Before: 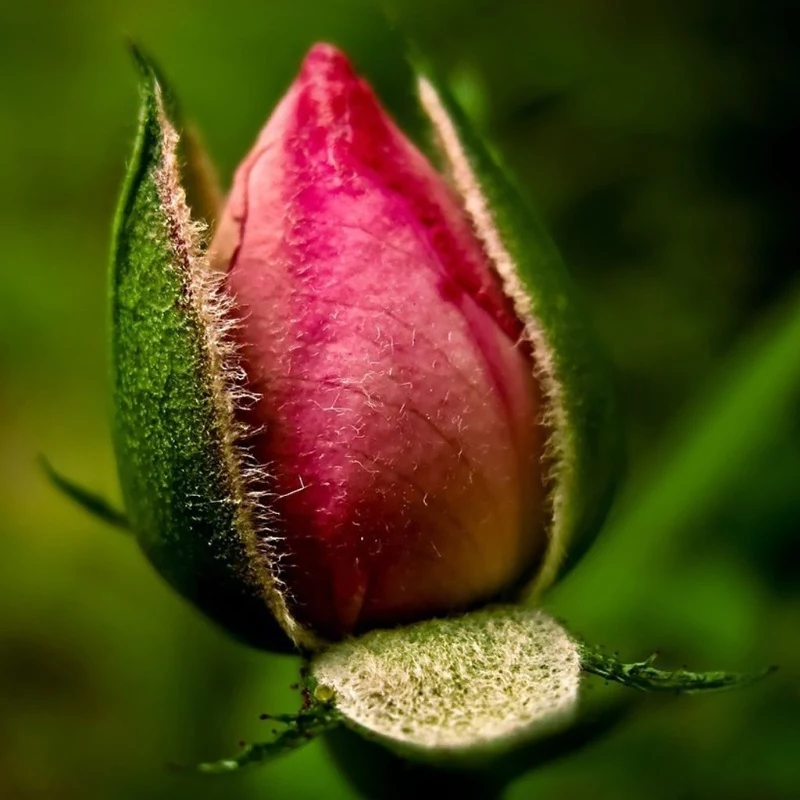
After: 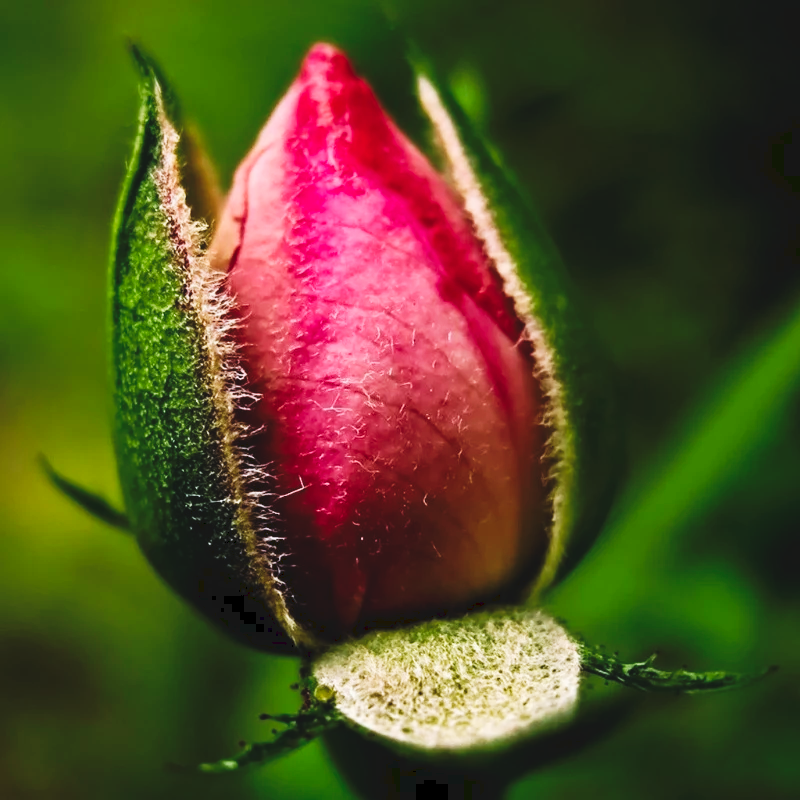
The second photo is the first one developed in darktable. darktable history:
tone curve: curves: ch0 [(0, 0) (0.003, 0.072) (0.011, 0.077) (0.025, 0.082) (0.044, 0.094) (0.069, 0.106) (0.1, 0.125) (0.136, 0.145) (0.177, 0.173) (0.224, 0.216) (0.277, 0.281) (0.335, 0.356) (0.399, 0.436) (0.468, 0.53) (0.543, 0.629) (0.623, 0.724) (0.709, 0.808) (0.801, 0.88) (0.898, 0.941) (1, 1)], preserve colors none
color calibration: illuminant as shot in camera, x 0.358, y 0.373, temperature 4628.91 K
